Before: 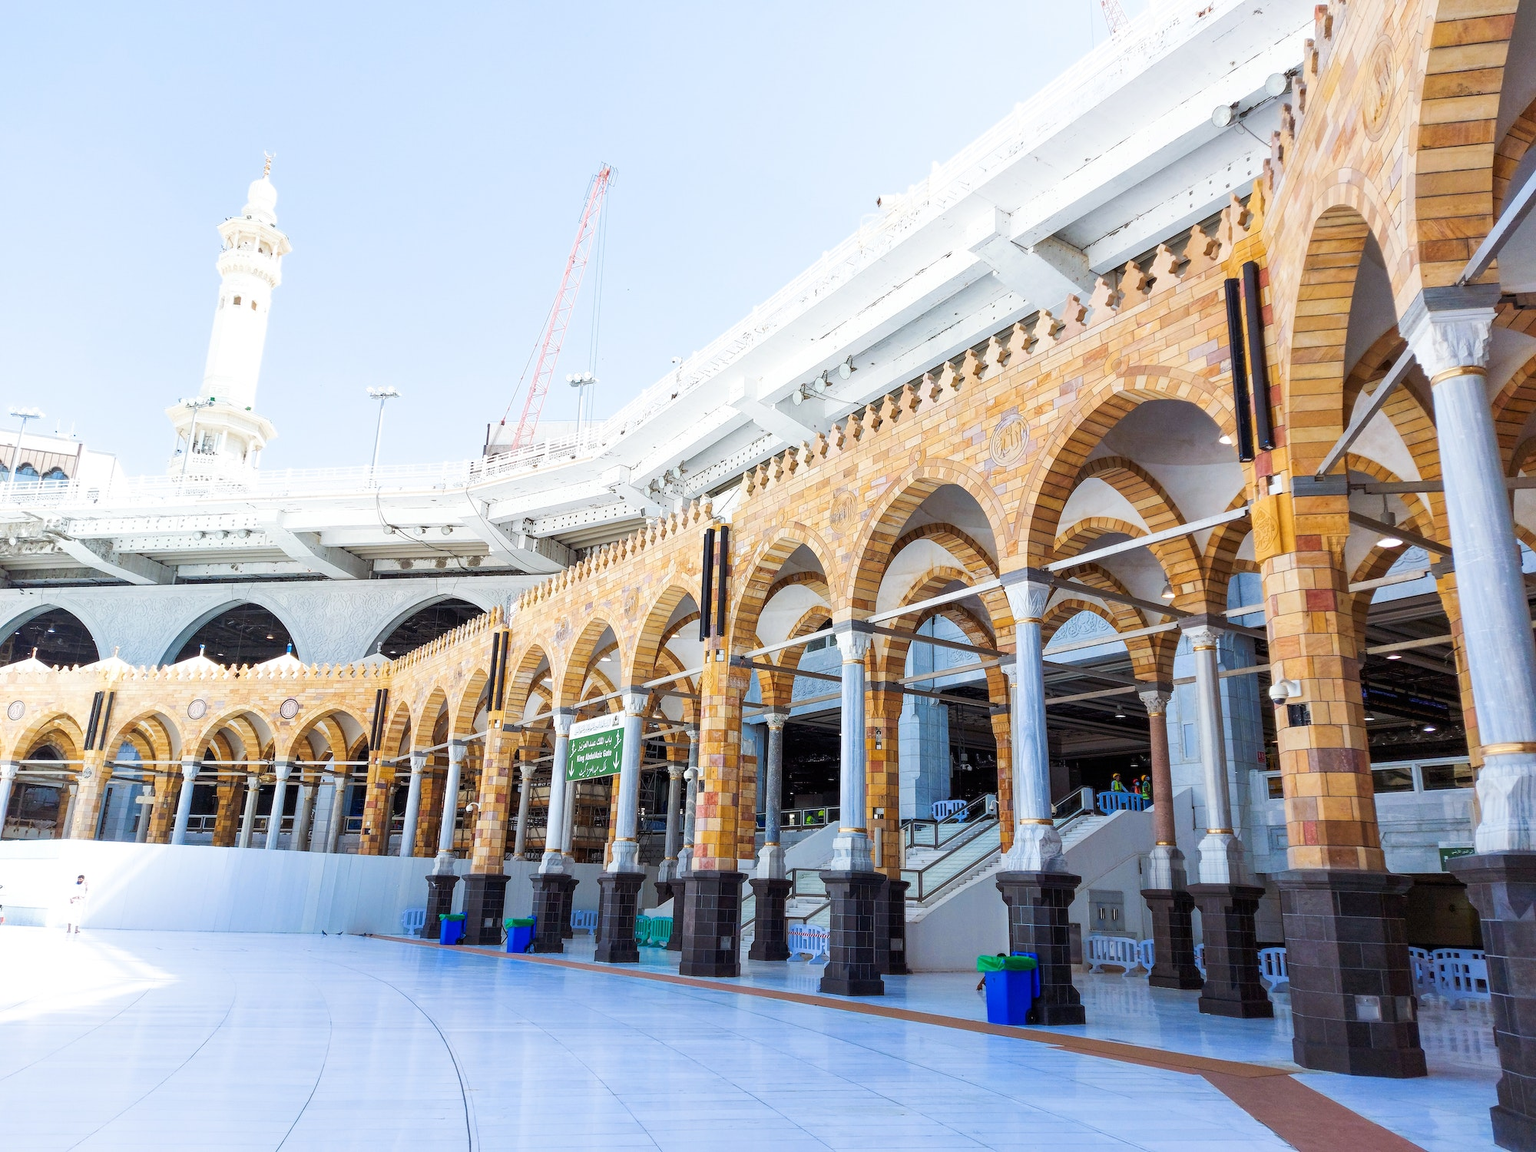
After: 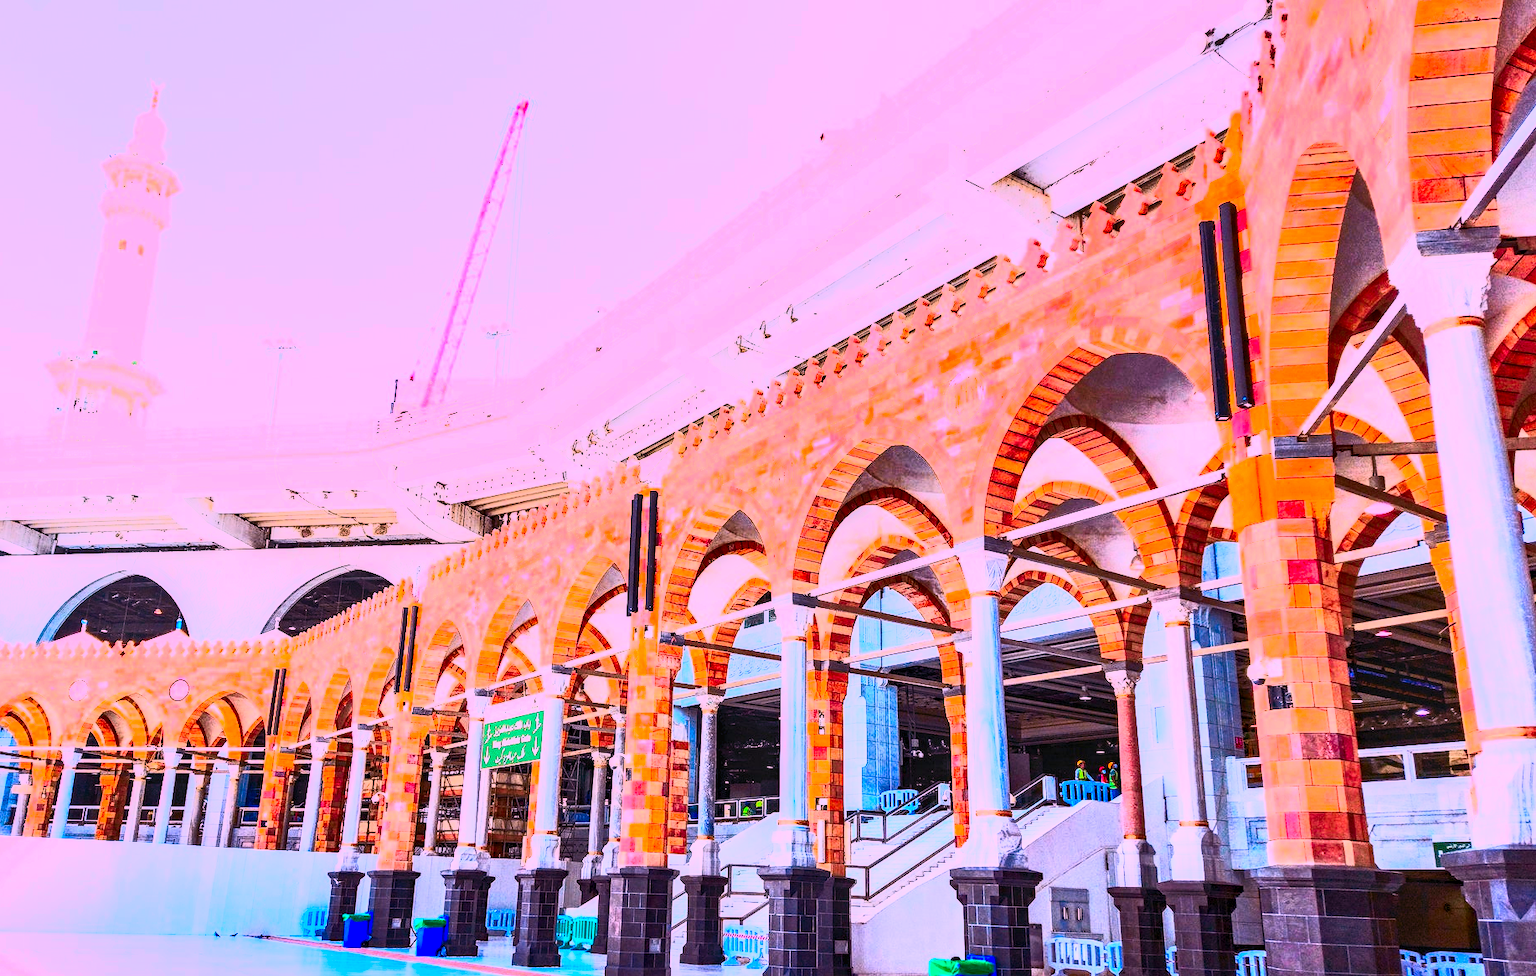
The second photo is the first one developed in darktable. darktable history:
crop: left 8.155%, top 6.611%, bottom 15.385%
white balance: red 1.188, blue 1.11
local contrast: detail 130%
contrast brightness saturation: contrast 1, brightness 1, saturation 1
shadows and highlights: soften with gaussian
haze removal: compatibility mode true, adaptive false
tone curve: curves: ch0 [(0, 0) (0.049, 0.01) (0.154, 0.081) (0.491, 0.519) (0.748, 0.765) (1, 0.919)]; ch1 [(0, 0) (0.172, 0.123) (0.317, 0.272) (0.401, 0.422) (0.499, 0.497) (0.531, 0.54) (0.615, 0.603) (0.741, 0.783) (1, 1)]; ch2 [(0, 0) (0.411, 0.424) (0.483, 0.478) (0.544, 0.56) (0.686, 0.638) (1, 1)], color space Lab, independent channels, preserve colors none
